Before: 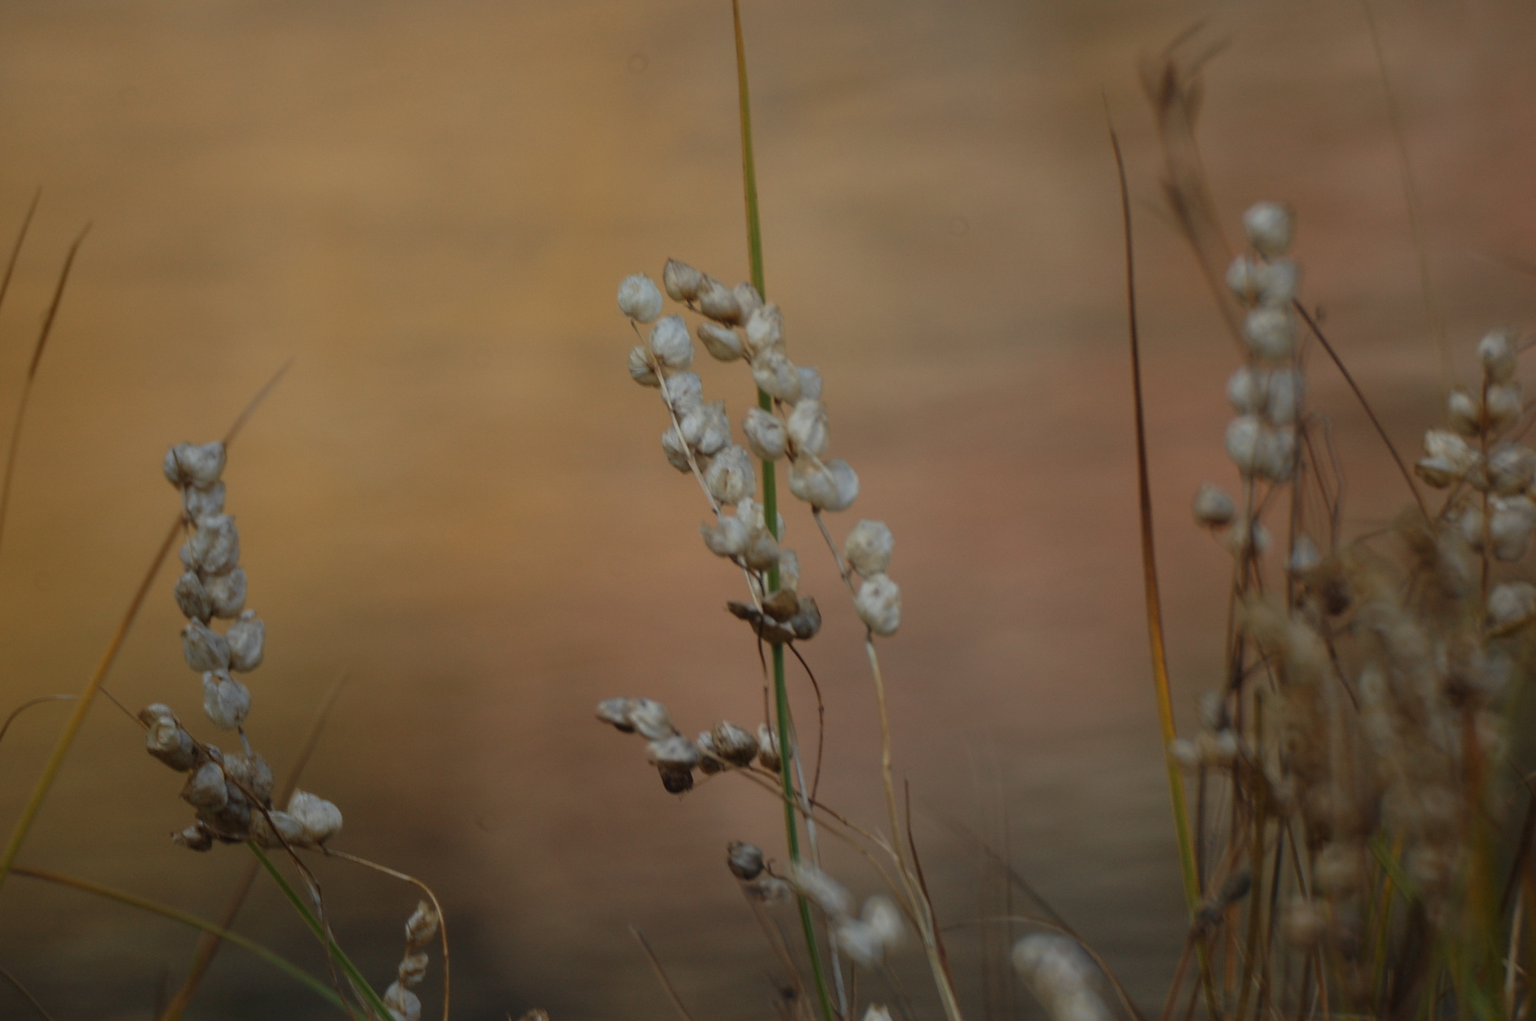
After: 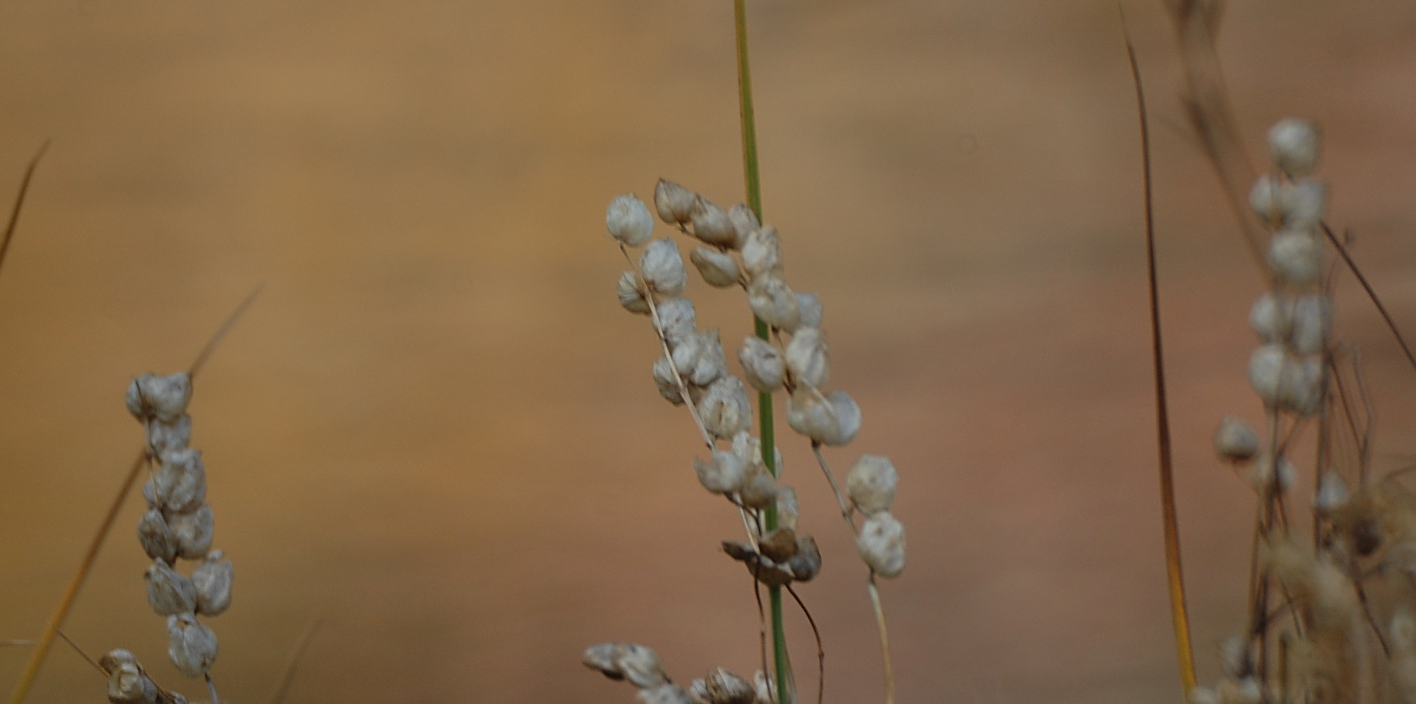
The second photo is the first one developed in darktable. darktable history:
sharpen: on, module defaults
crop: left 2.944%, top 8.865%, right 9.679%, bottom 25.904%
shadows and highlights: shadows 48.59, highlights -40.63, soften with gaussian
